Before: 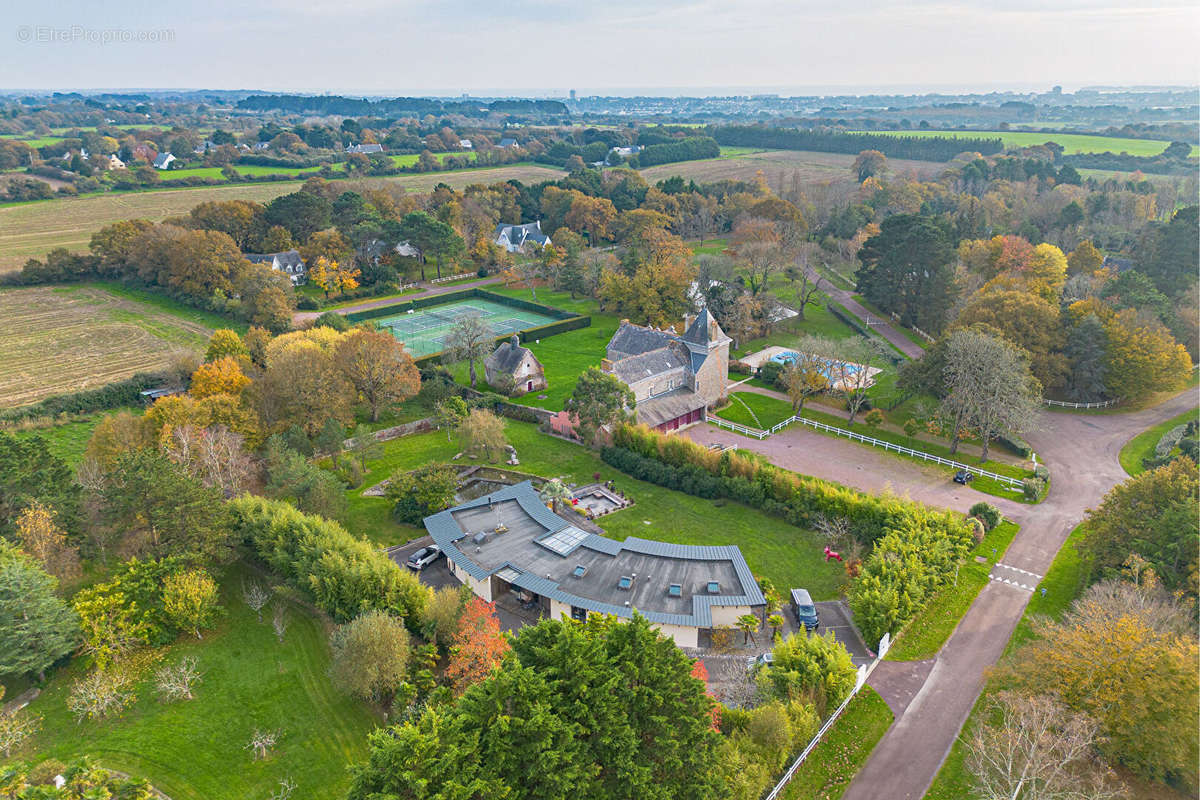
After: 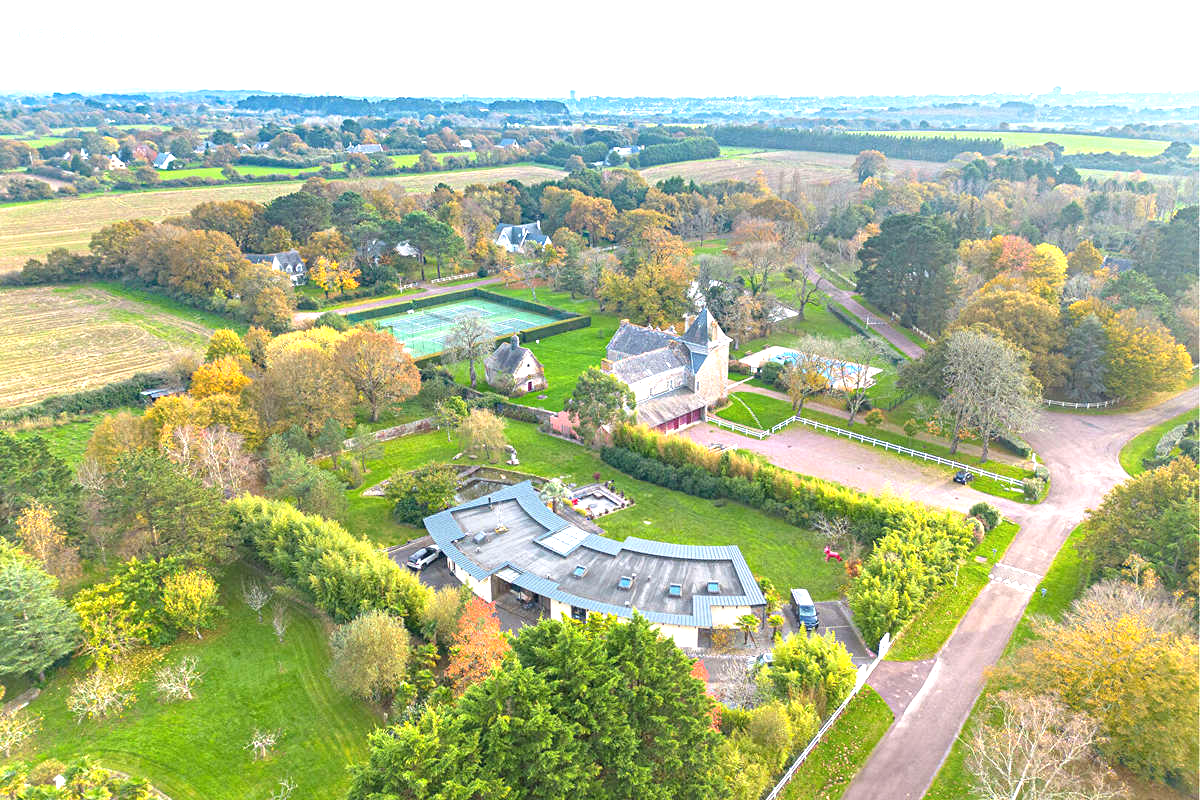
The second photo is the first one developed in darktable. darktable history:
exposure: black level correction 0, exposure 1.095 EV, compensate exposure bias true, compensate highlight preservation false
